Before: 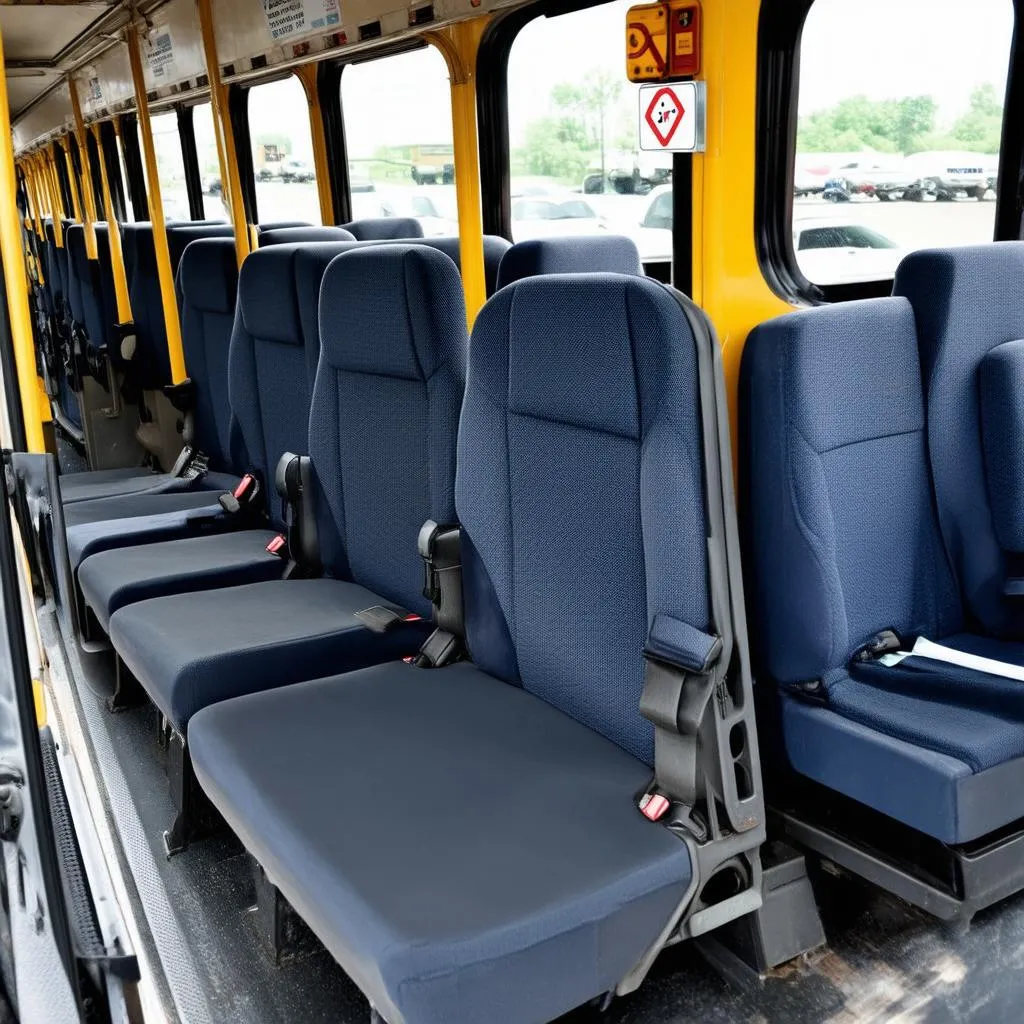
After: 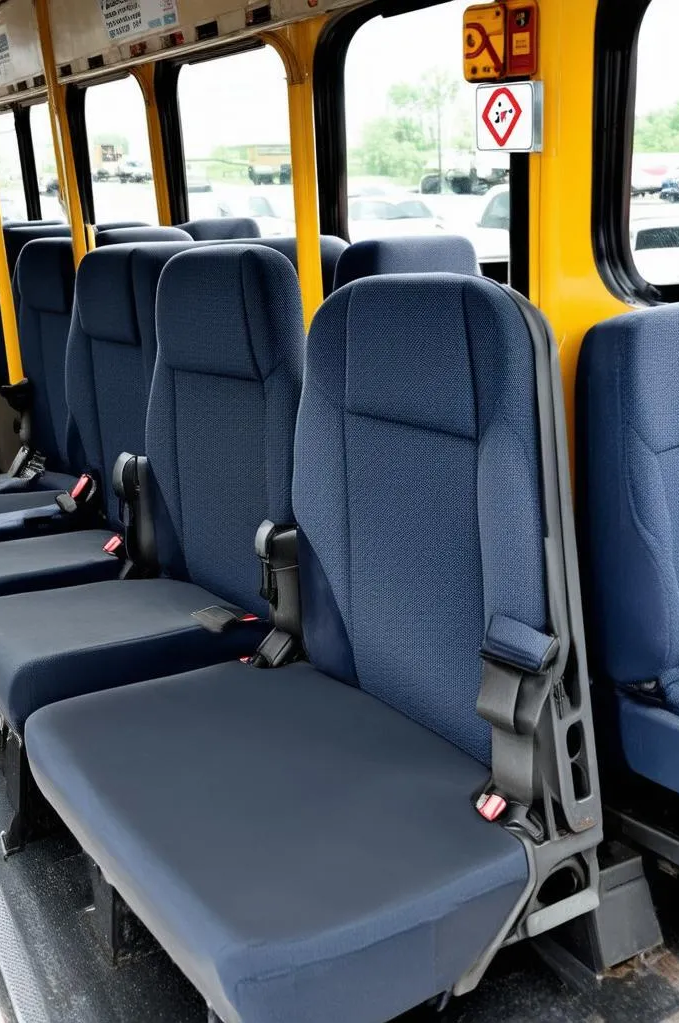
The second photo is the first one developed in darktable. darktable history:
crop and rotate: left 16.005%, right 17.606%
